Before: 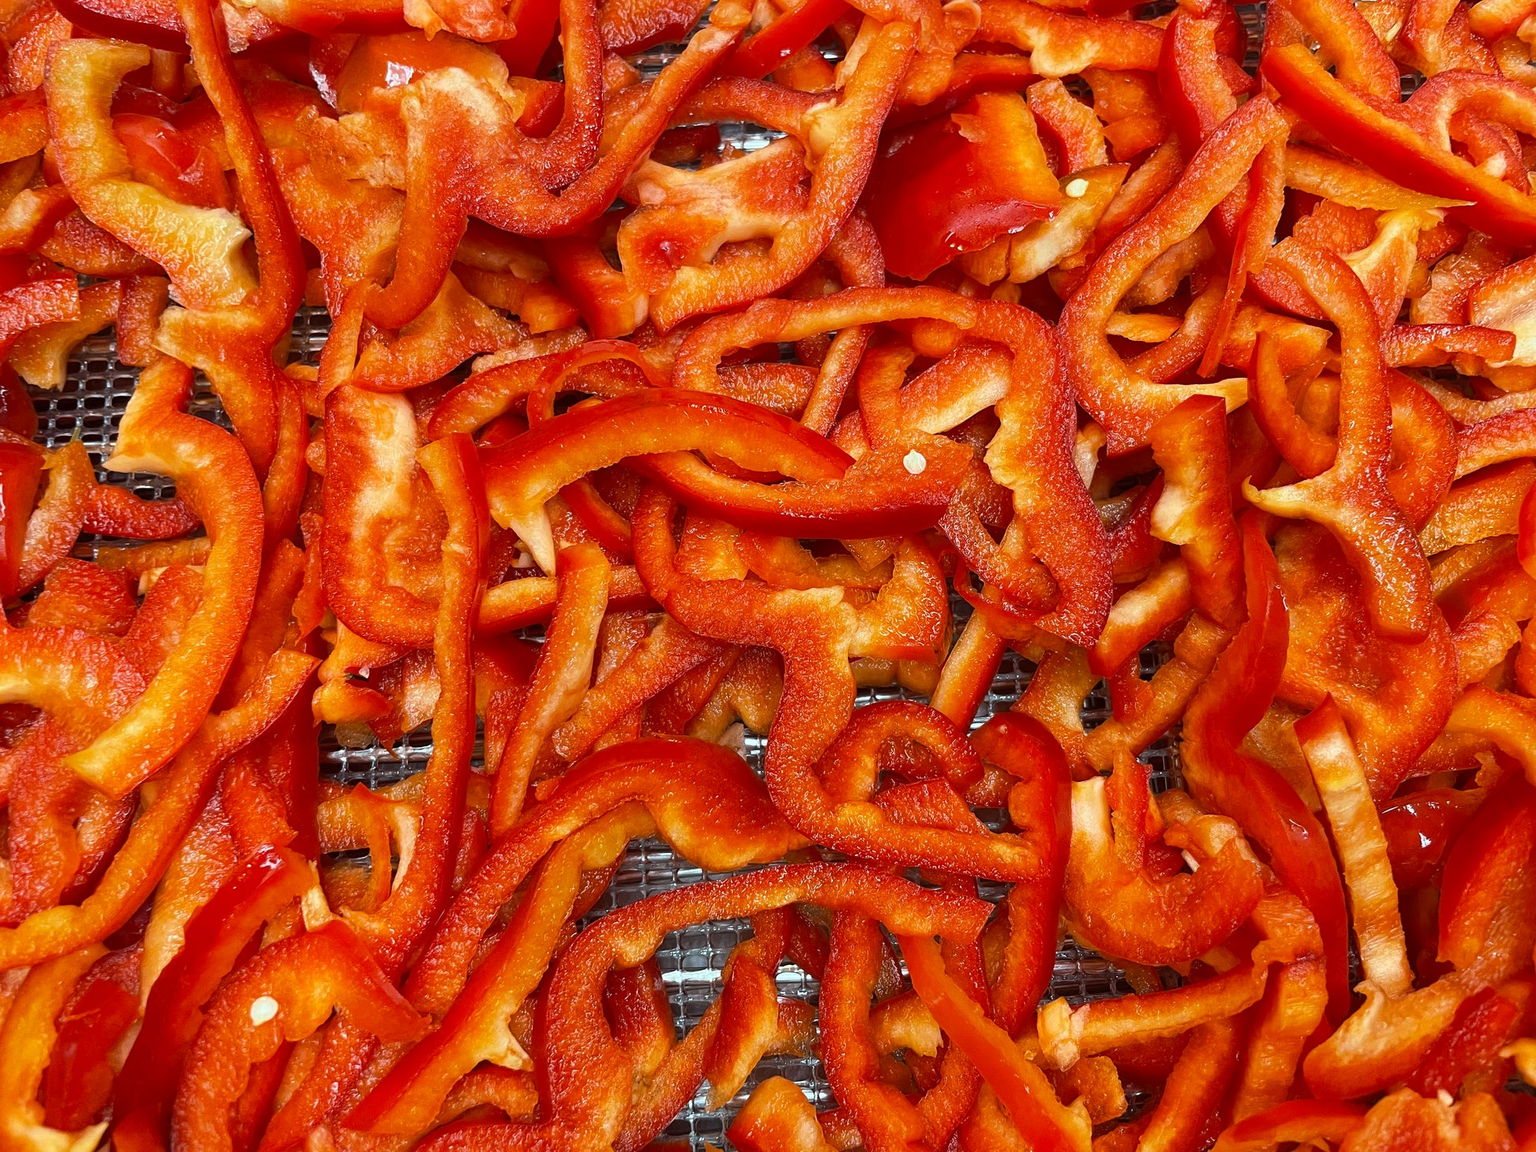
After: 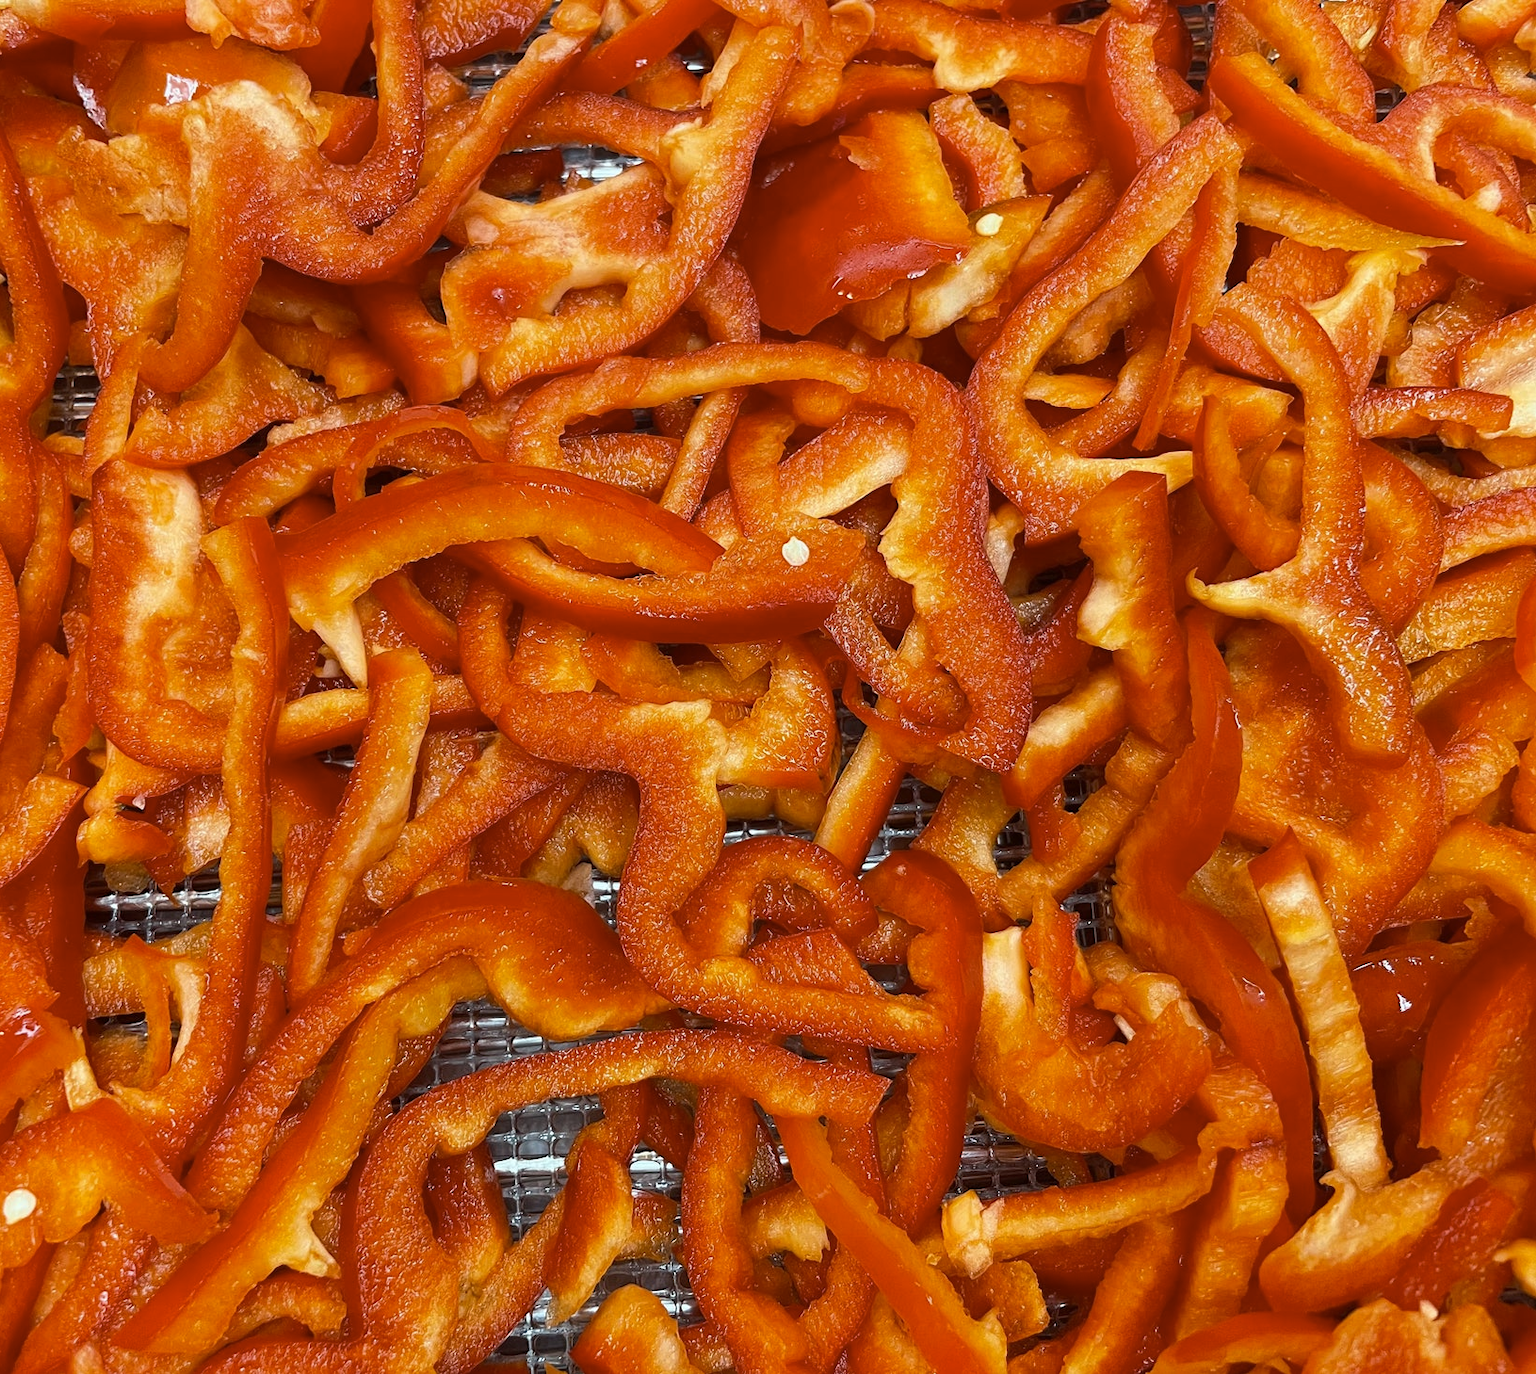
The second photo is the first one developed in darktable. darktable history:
color contrast: green-magenta contrast 0.81
crop: left 16.145%
